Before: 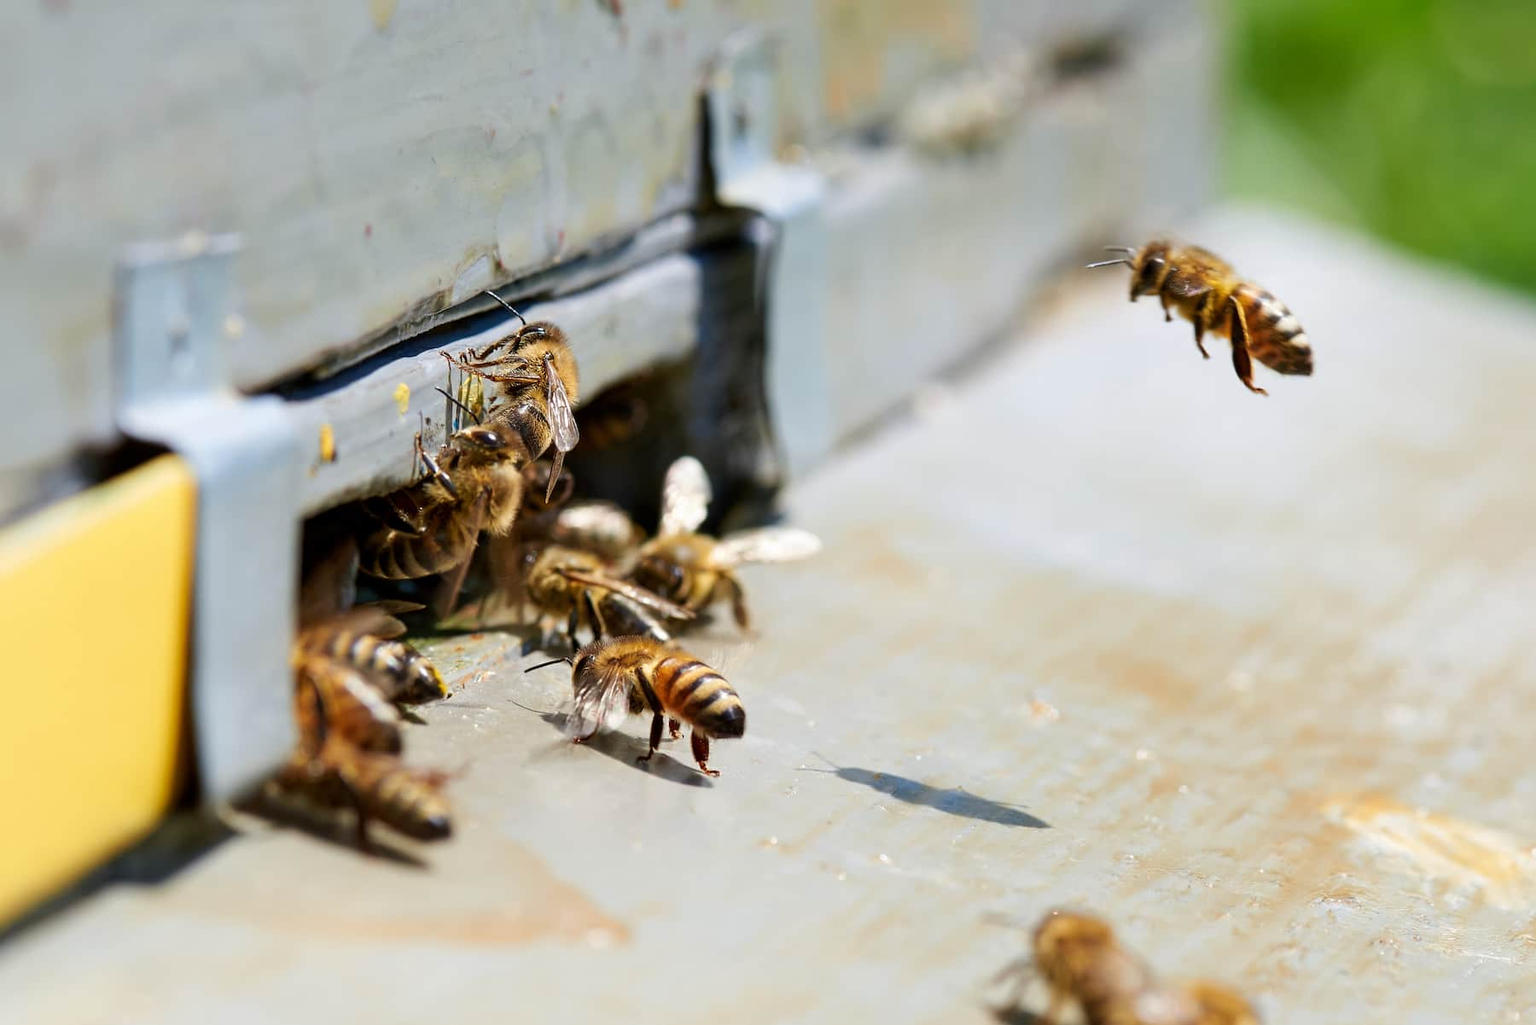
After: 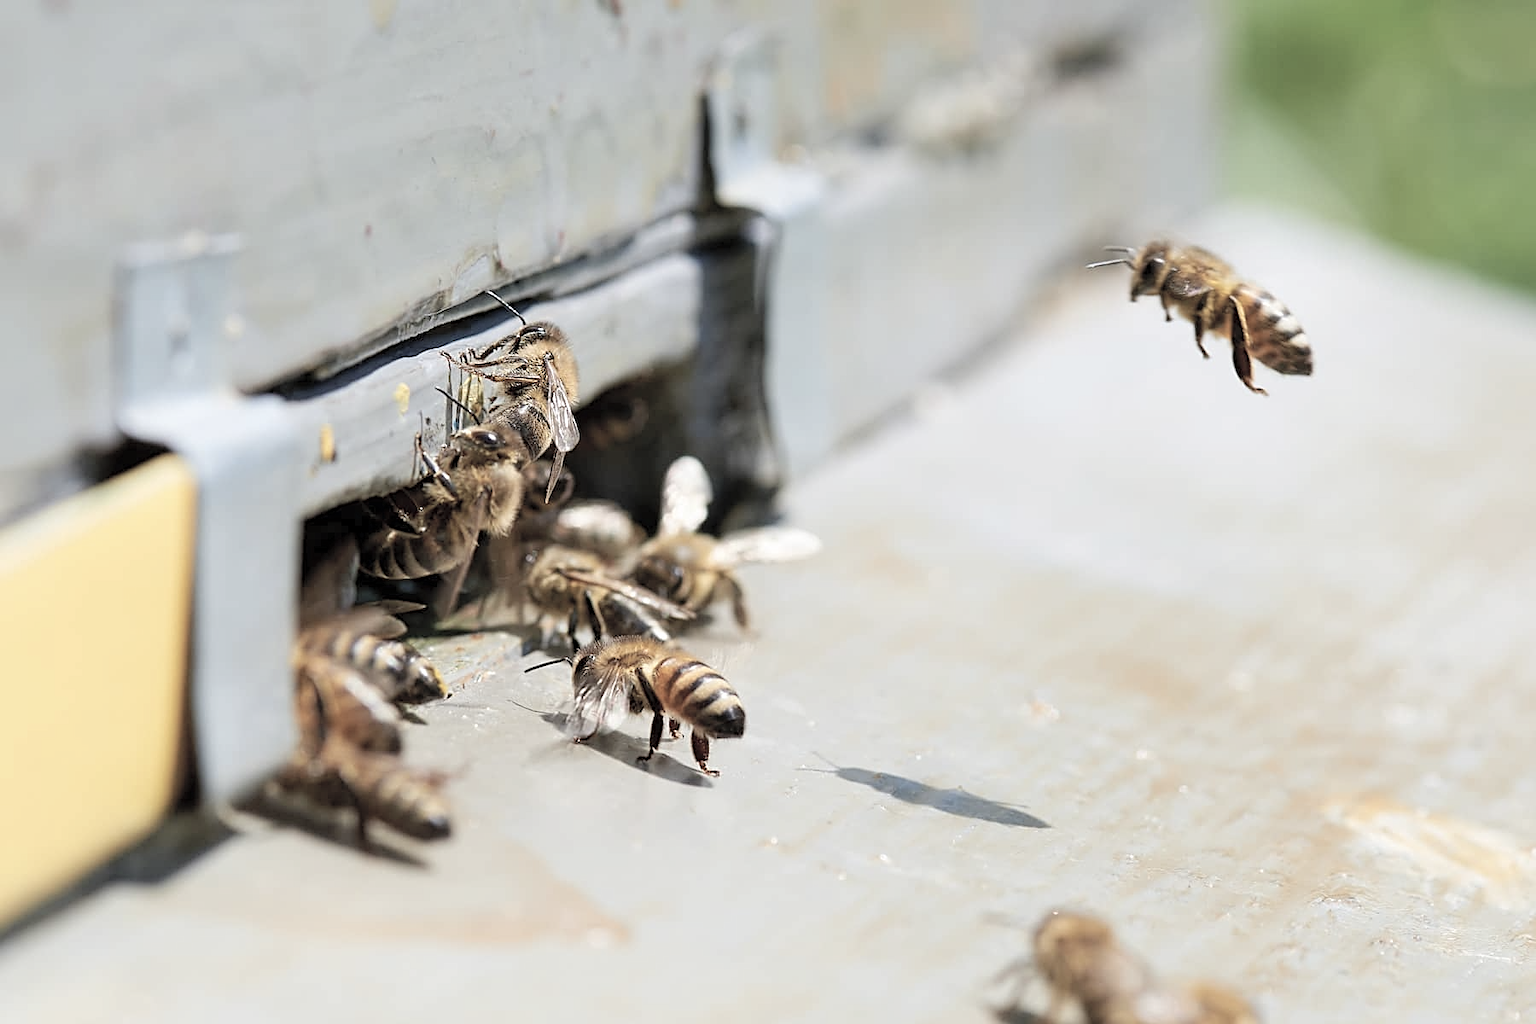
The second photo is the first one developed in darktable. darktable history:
contrast brightness saturation: brightness 0.184, saturation -0.489
sharpen: on, module defaults
exposure: compensate exposure bias true, compensate highlight preservation false
